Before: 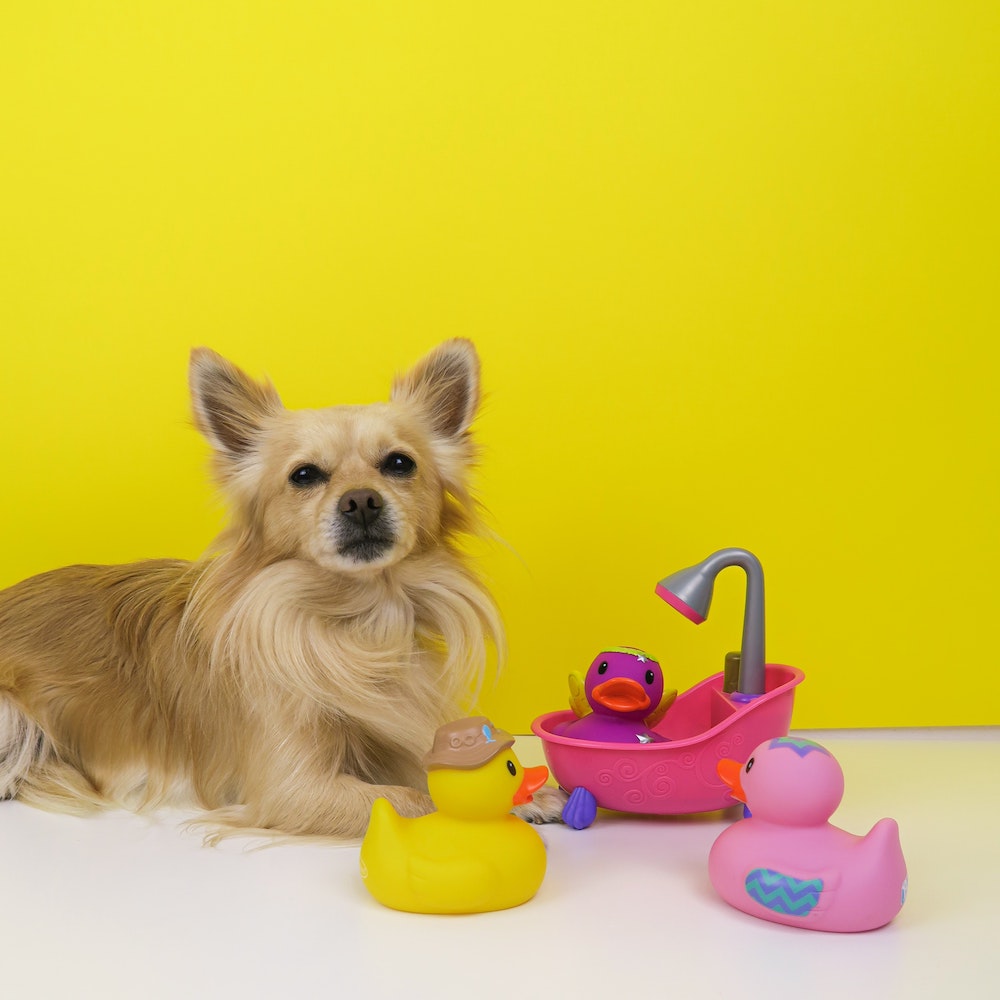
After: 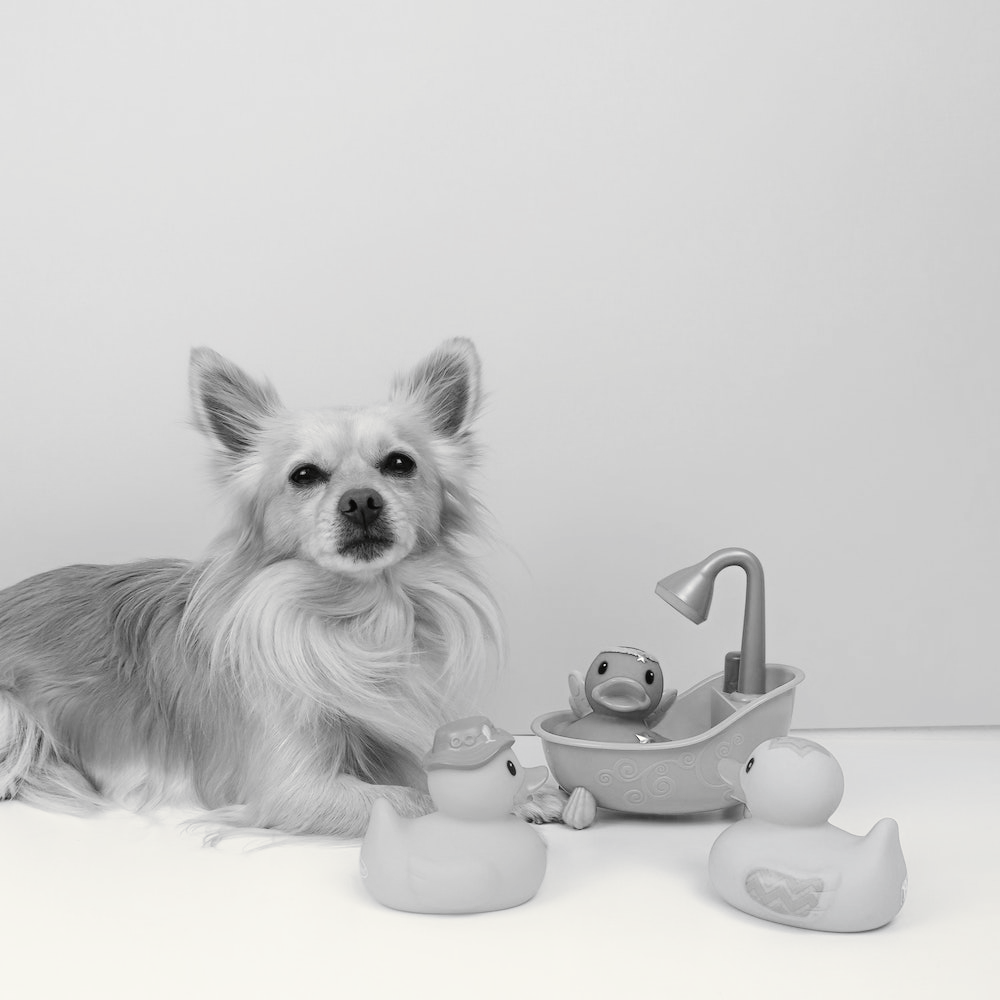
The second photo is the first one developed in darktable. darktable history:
tone curve: curves: ch0 [(0, 0) (0.003, 0.023) (0.011, 0.025) (0.025, 0.029) (0.044, 0.047) (0.069, 0.079) (0.1, 0.113) (0.136, 0.152) (0.177, 0.199) (0.224, 0.26) (0.277, 0.333) (0.335, 0.404) (0.399, 0.48) (0.468, 0.559) (0.543, 0.635) (0.623, 0.713) (0.709, 0.797) (0.801, 0.879) (0.898, 0.953) (1, 1)], preserve colors none
color look up table: target L [100, 100.66, 88.12, 86.7, 87.05, 79.88, 73.68, 72.58, 74.05, 65.87, 50.43, 44.41, 43.19, 41.14, 22.84, 1.645, 200.82, 78.07, 69.61, 65.49, 67, 67.99, 58.64, 66.62, 34.45, 33.74, 35.44, 15.16, 100, 83.84, 89.53, 68.24, 74.78, 82.76, 61.7, 78.07, 78.07, 47.24, 57.09, 46.03, 18, 89.53, 79.88, 72.21, 80.97, 77.71, 57.48, 48.84, 33.18], target a [-0.653, 0.001, -0.002, -0.002, 0 ×10, 0.001, -0.077, 0 ×4, -0.001, 0.001, 0 ×4, 0.001, 0, -0.653, 0, -0.003, 0.001, 0 ×9, -0.003, 0, 0, -0.002, 0 ×4], target b [8.393, -0.002, 0.024, 0.024, 0.001, 0.002 ×9, -0.004, 0.948, -0.001, 0.002, 0.002, 0.002, 0.003, -0.005, 0.002, 0.002, 0.002, -0.002, -0.003, 0.007, 8.393, 0.001, 0.025, -0.005, 0.002 ×8, -0.002, 0.025, 0.002, 0.002, 0.023, 0.002, 0.002, -0.003, 0.001], num patches 49
